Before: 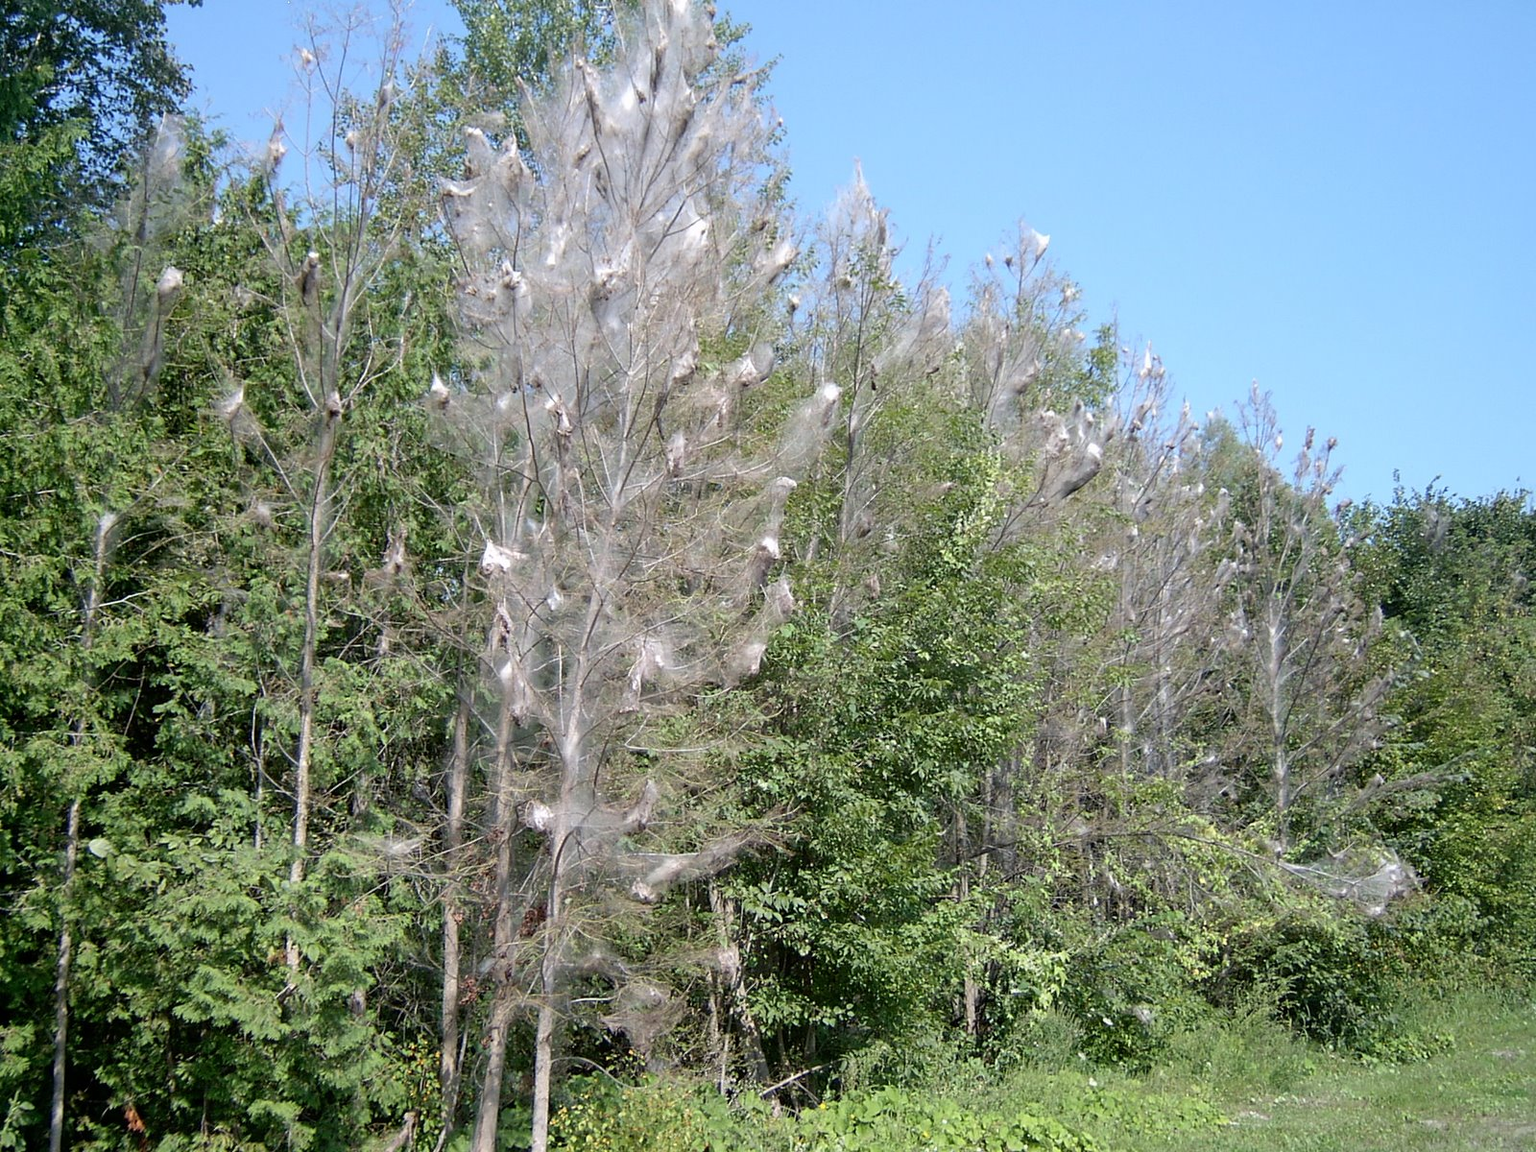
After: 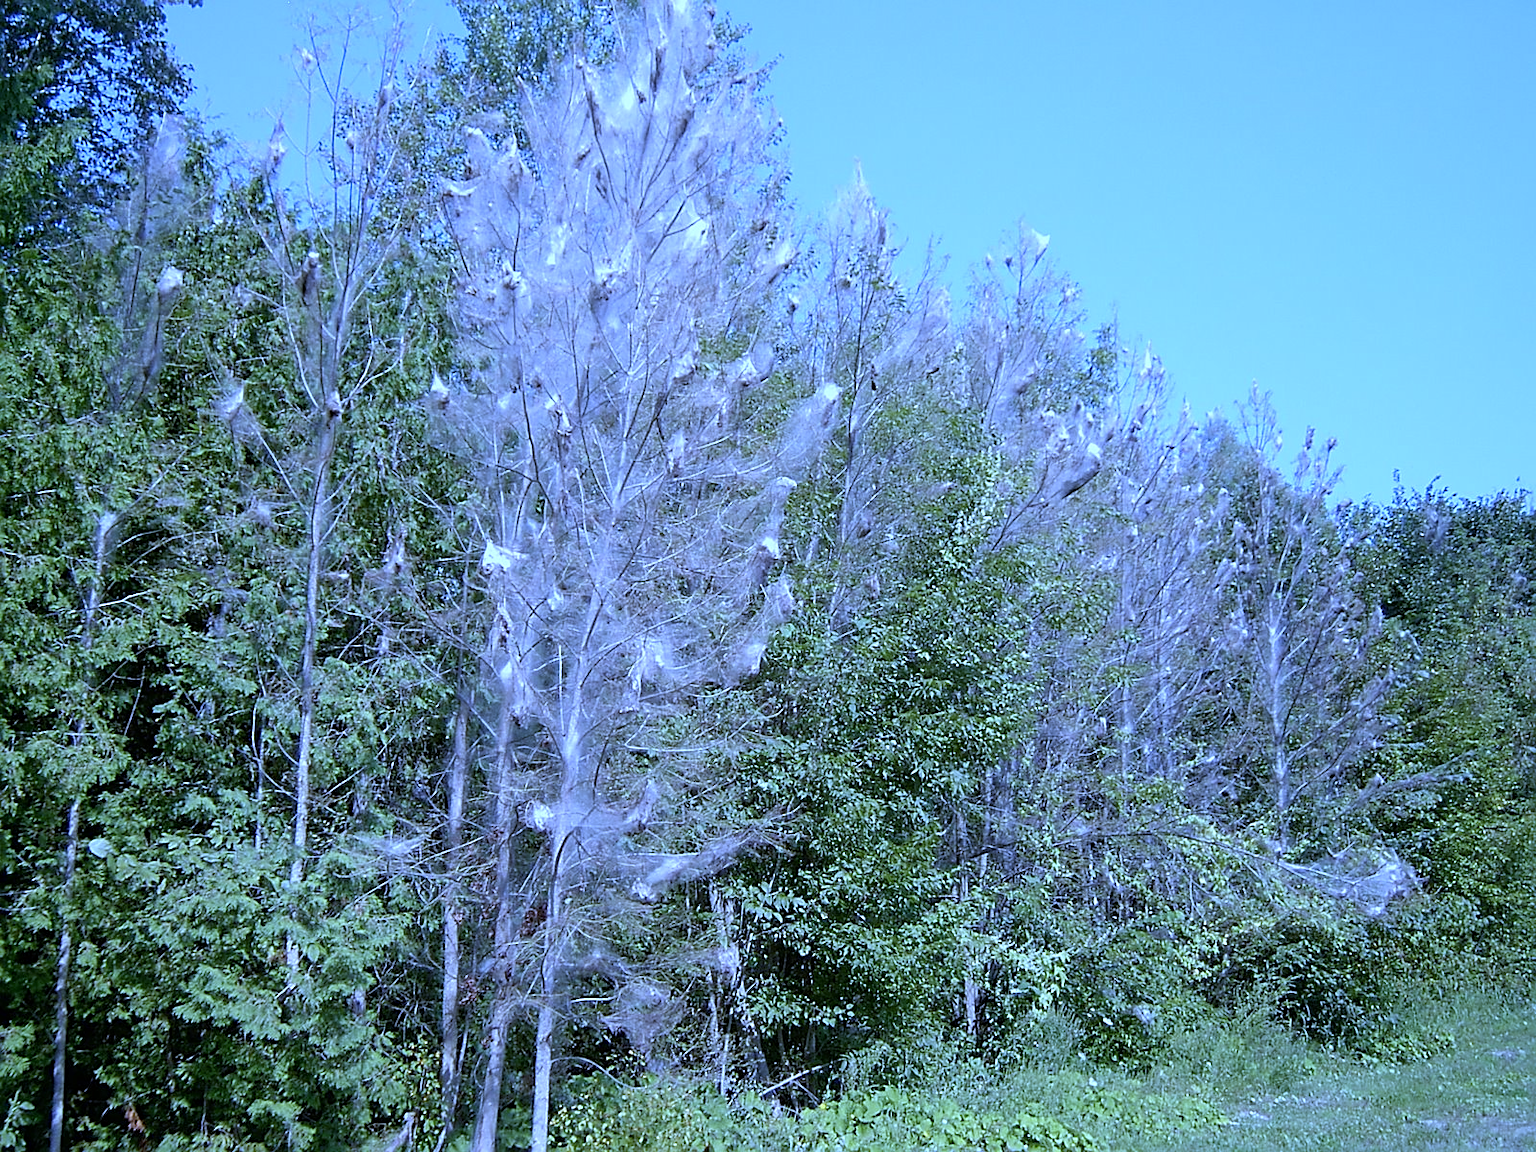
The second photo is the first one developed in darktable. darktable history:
color calibration: x 0.342, y 0.356, temperature 5122 K
white balance: red 0.766, blue 1.537
sharpen: on, module defaults
